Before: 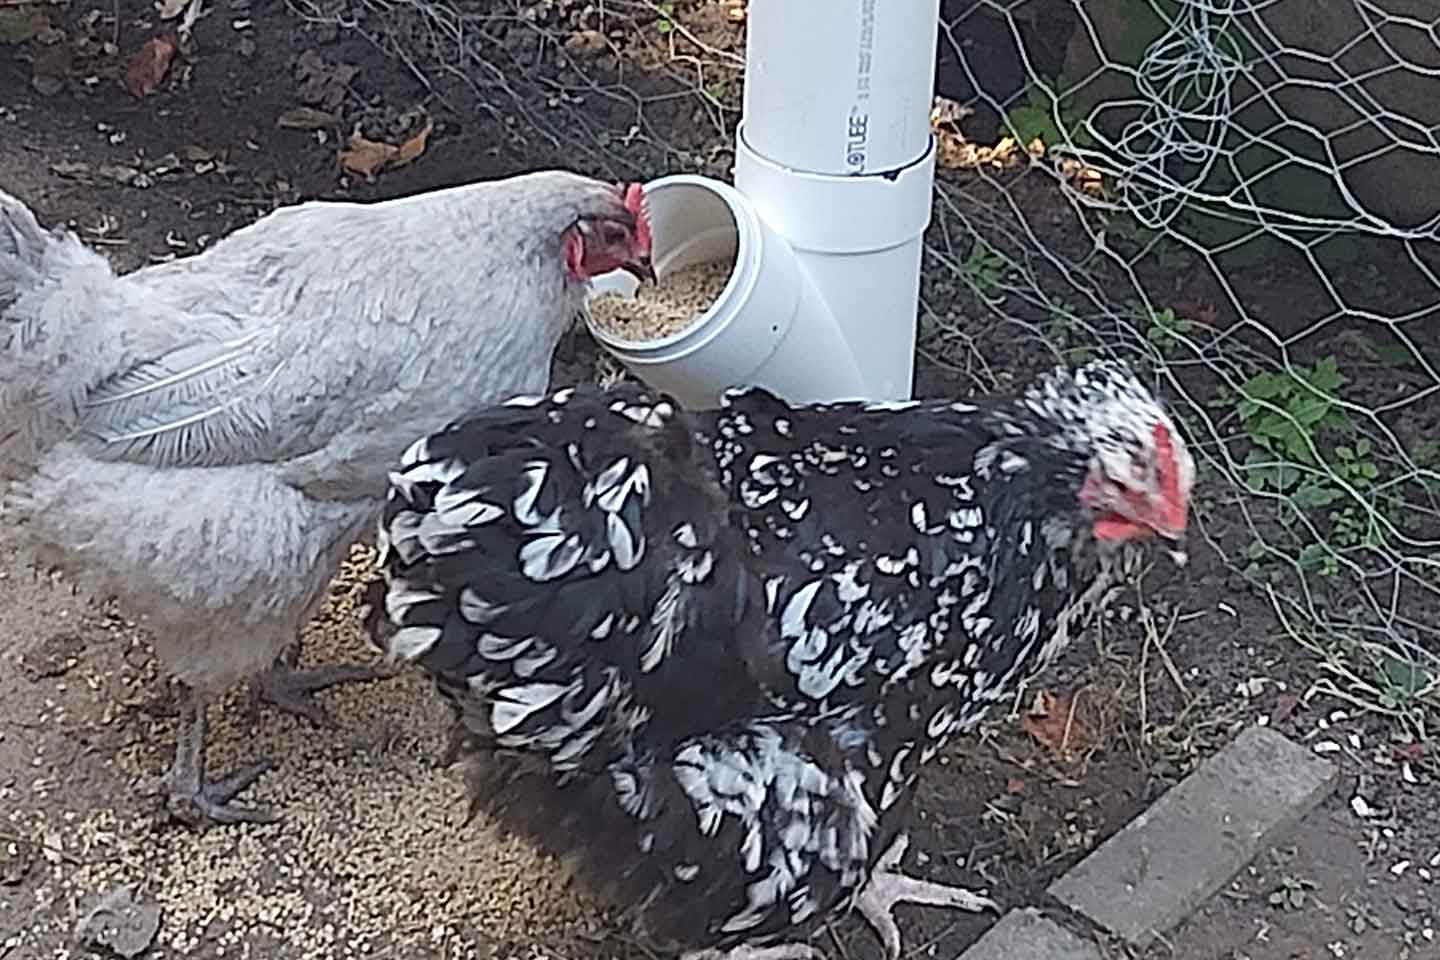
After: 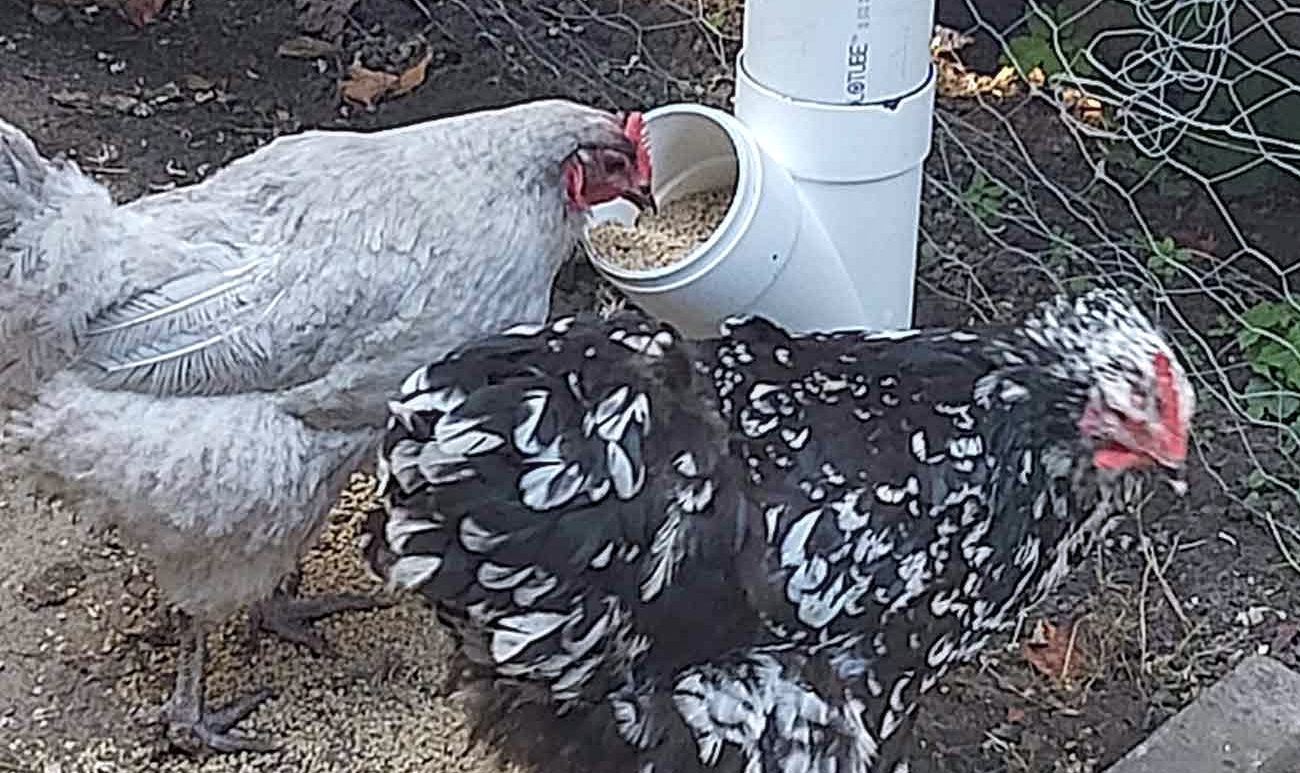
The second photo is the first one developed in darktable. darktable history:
crop: top 7.49%, right 9.717%, bottom 11.943%
white balance: red 0.988, blue 1.017
local contrast: detail 130%
